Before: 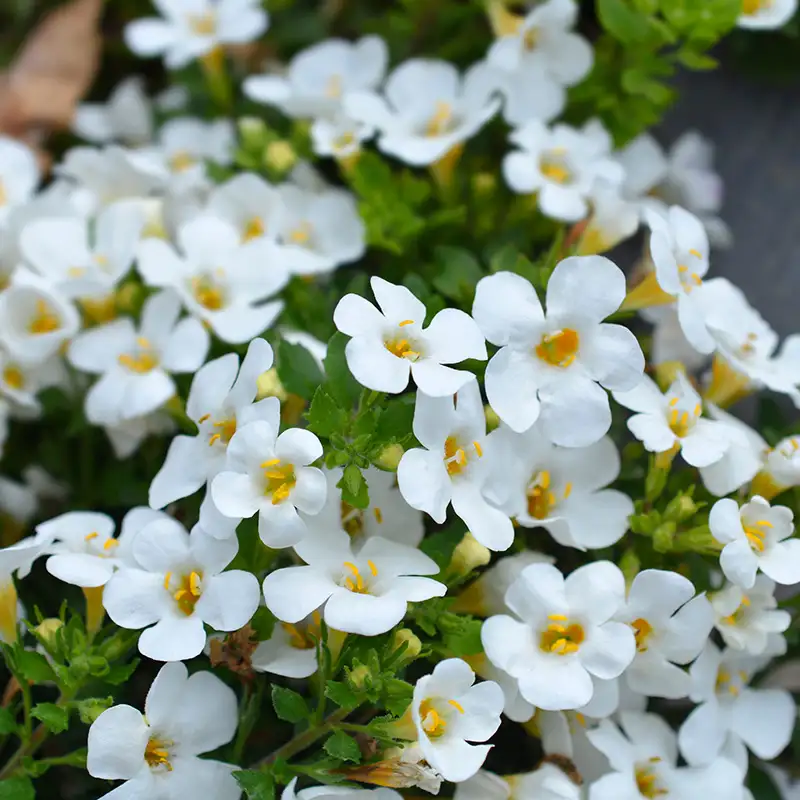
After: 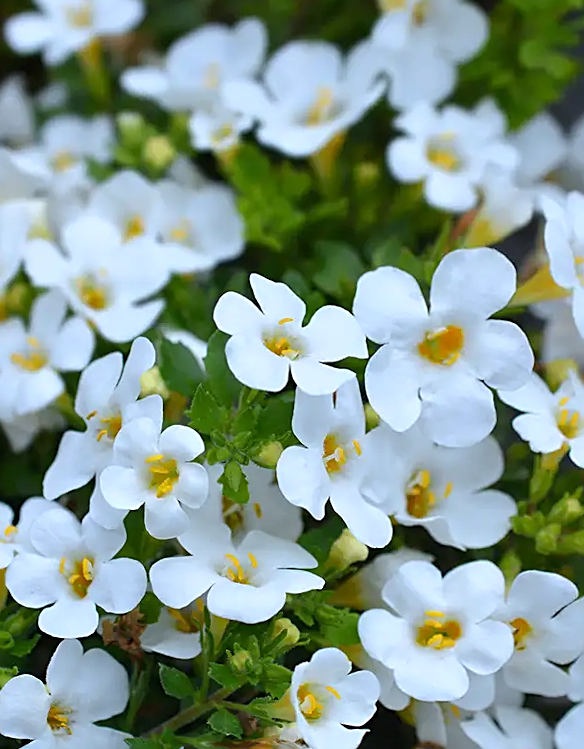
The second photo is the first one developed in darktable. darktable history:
white balance: red 0.954, blue 1.079
crop: left 9.88%, right 12.664%
rotate and perspective: rotation 0.062°, lens shift (vertical) 0.115, lens shift (horizontal) -0.133, crop left 0.047, crop right 0.94, crop top 0.061, crop bottom 0.94
sharpen: on, module defaults
